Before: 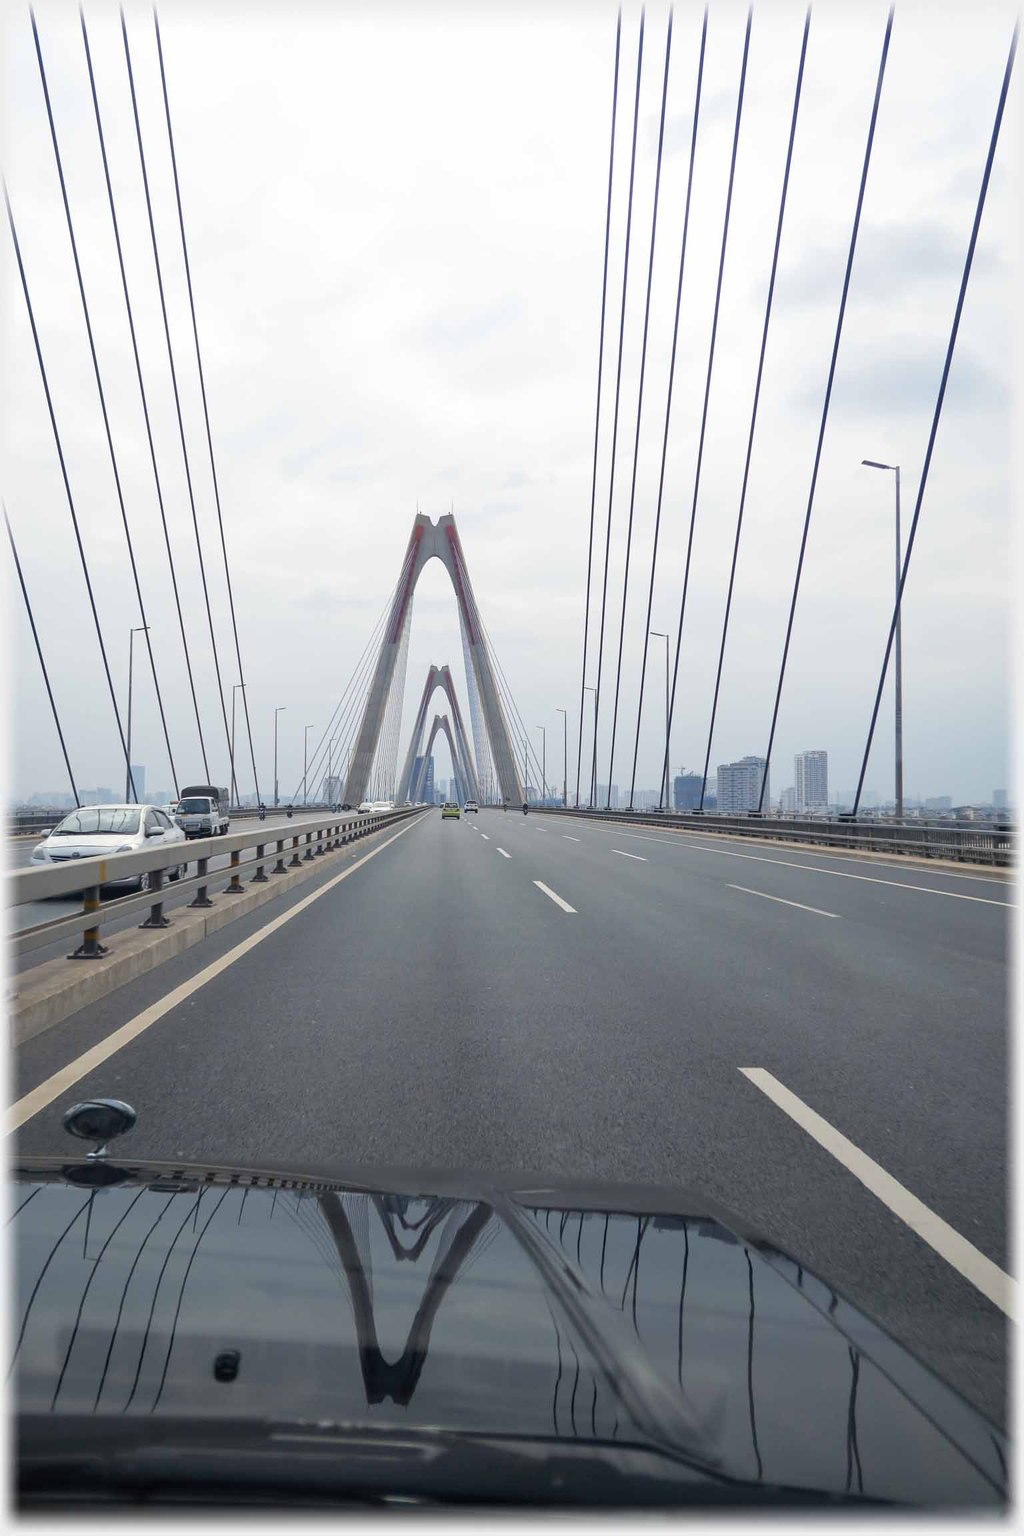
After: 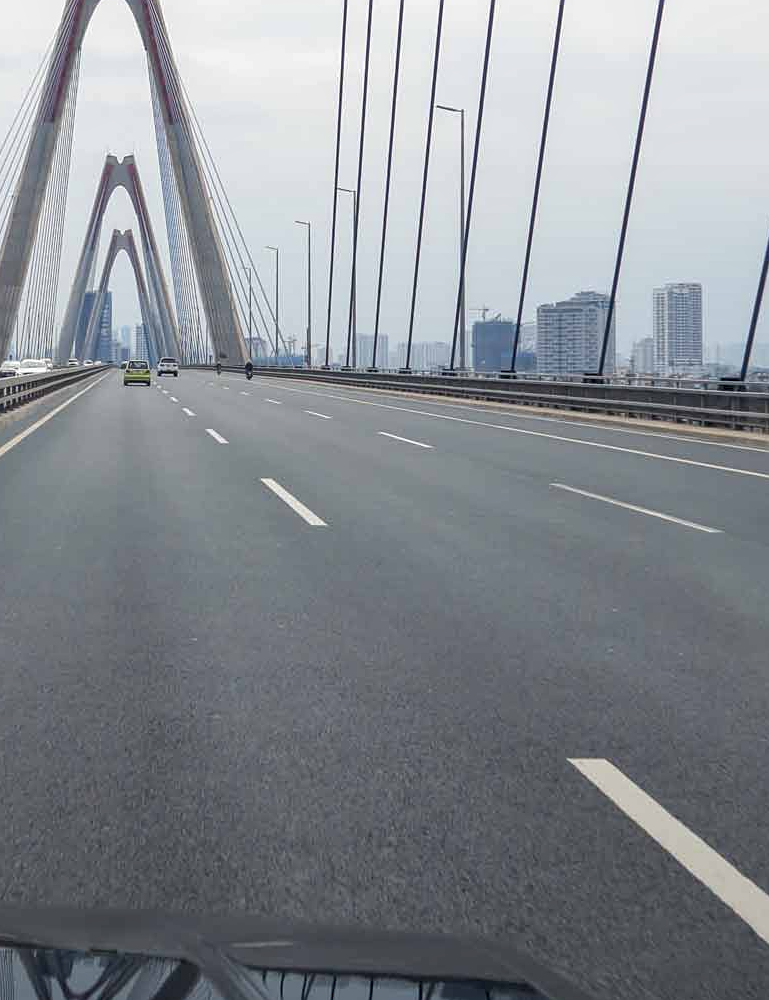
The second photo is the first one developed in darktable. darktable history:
crop: left 35.142%, top 36.599%, right 14.752%, bottom 19.971%
sharpen: amount 0.21
local contrast: on, module defaults
